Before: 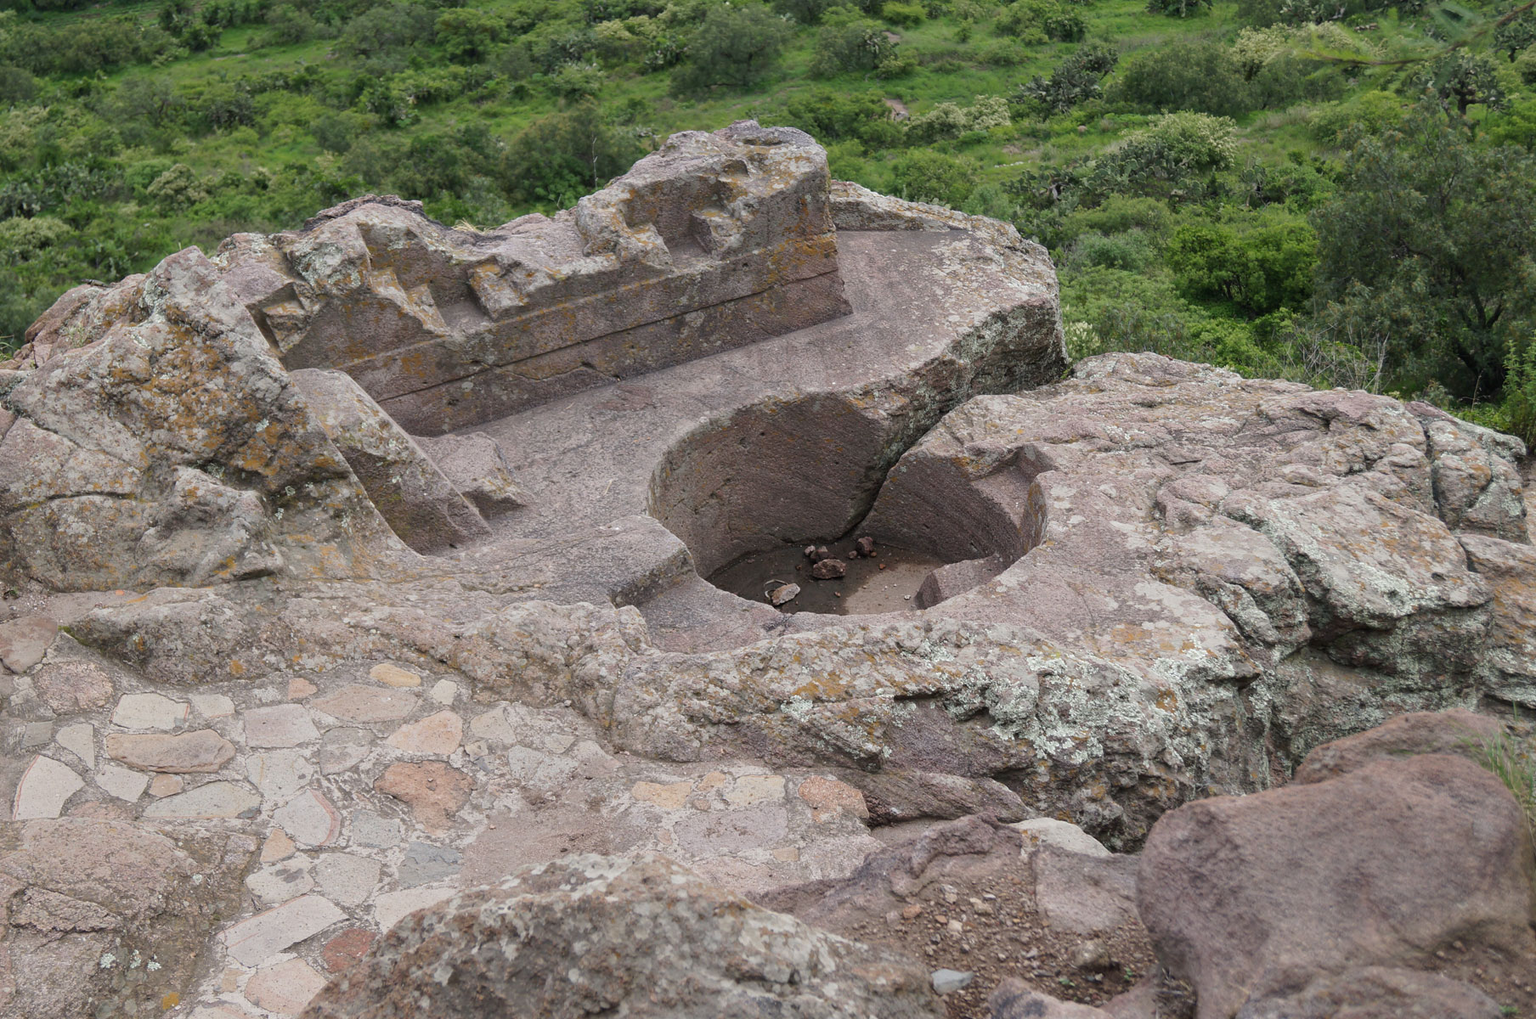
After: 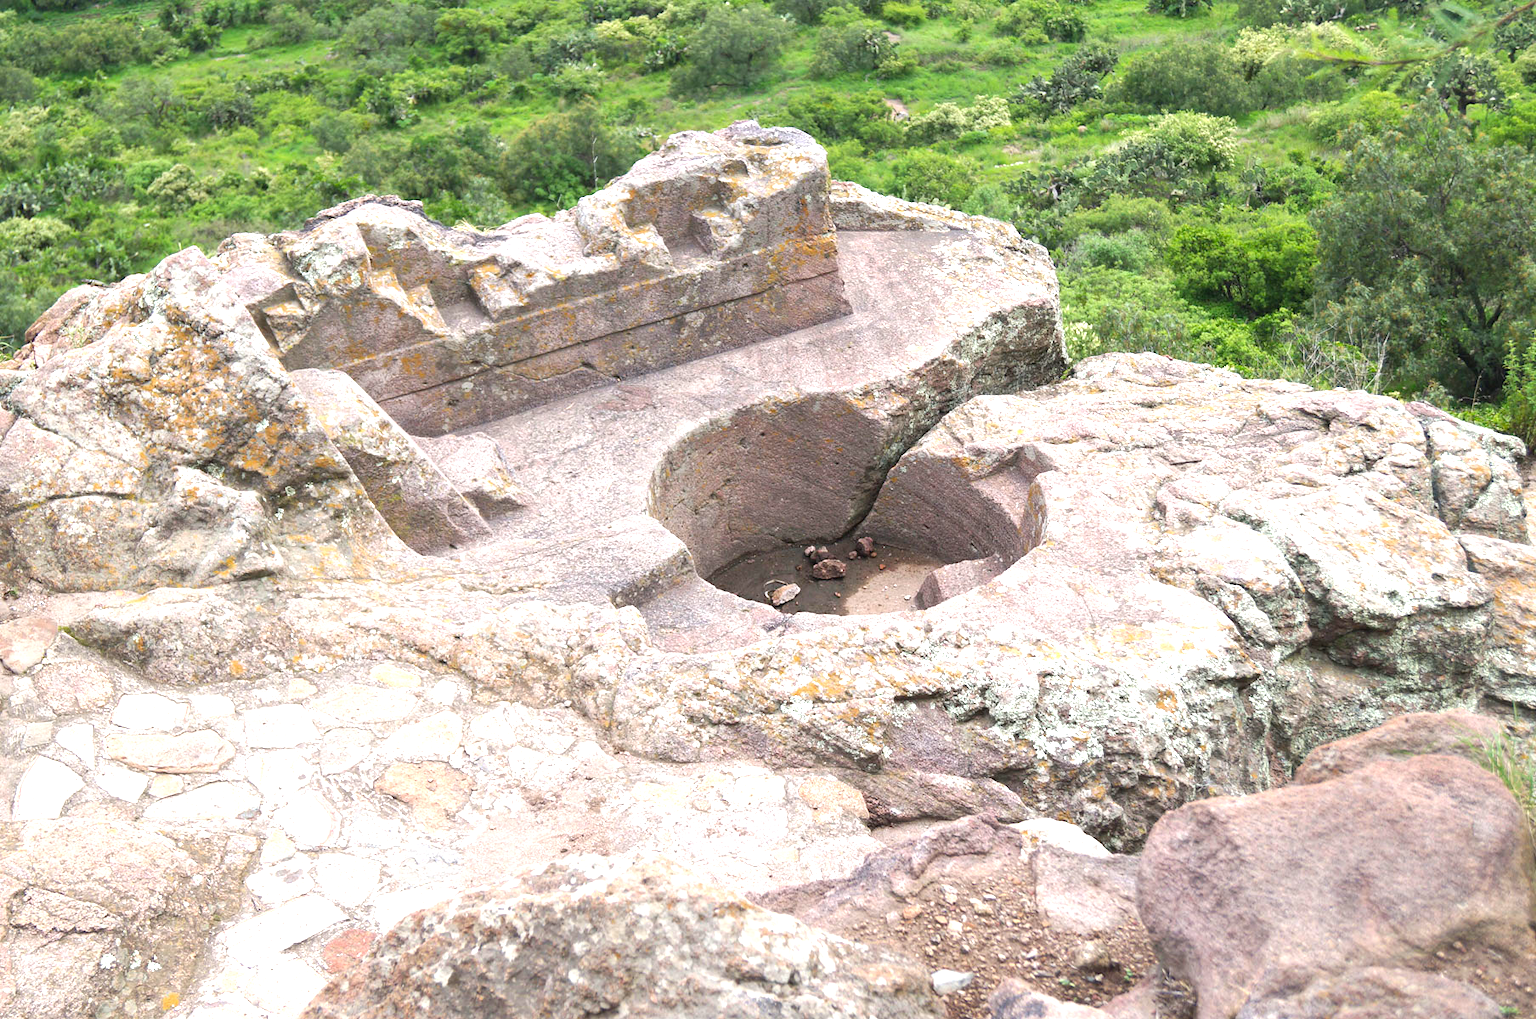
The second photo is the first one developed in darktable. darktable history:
color correction: highlights b* 0.034
contrast brightness saturation: contrast 0.037, saturation 0.16
exposure: black level correction 0, exposure 1.452 EV, compensate highlight preservation false
